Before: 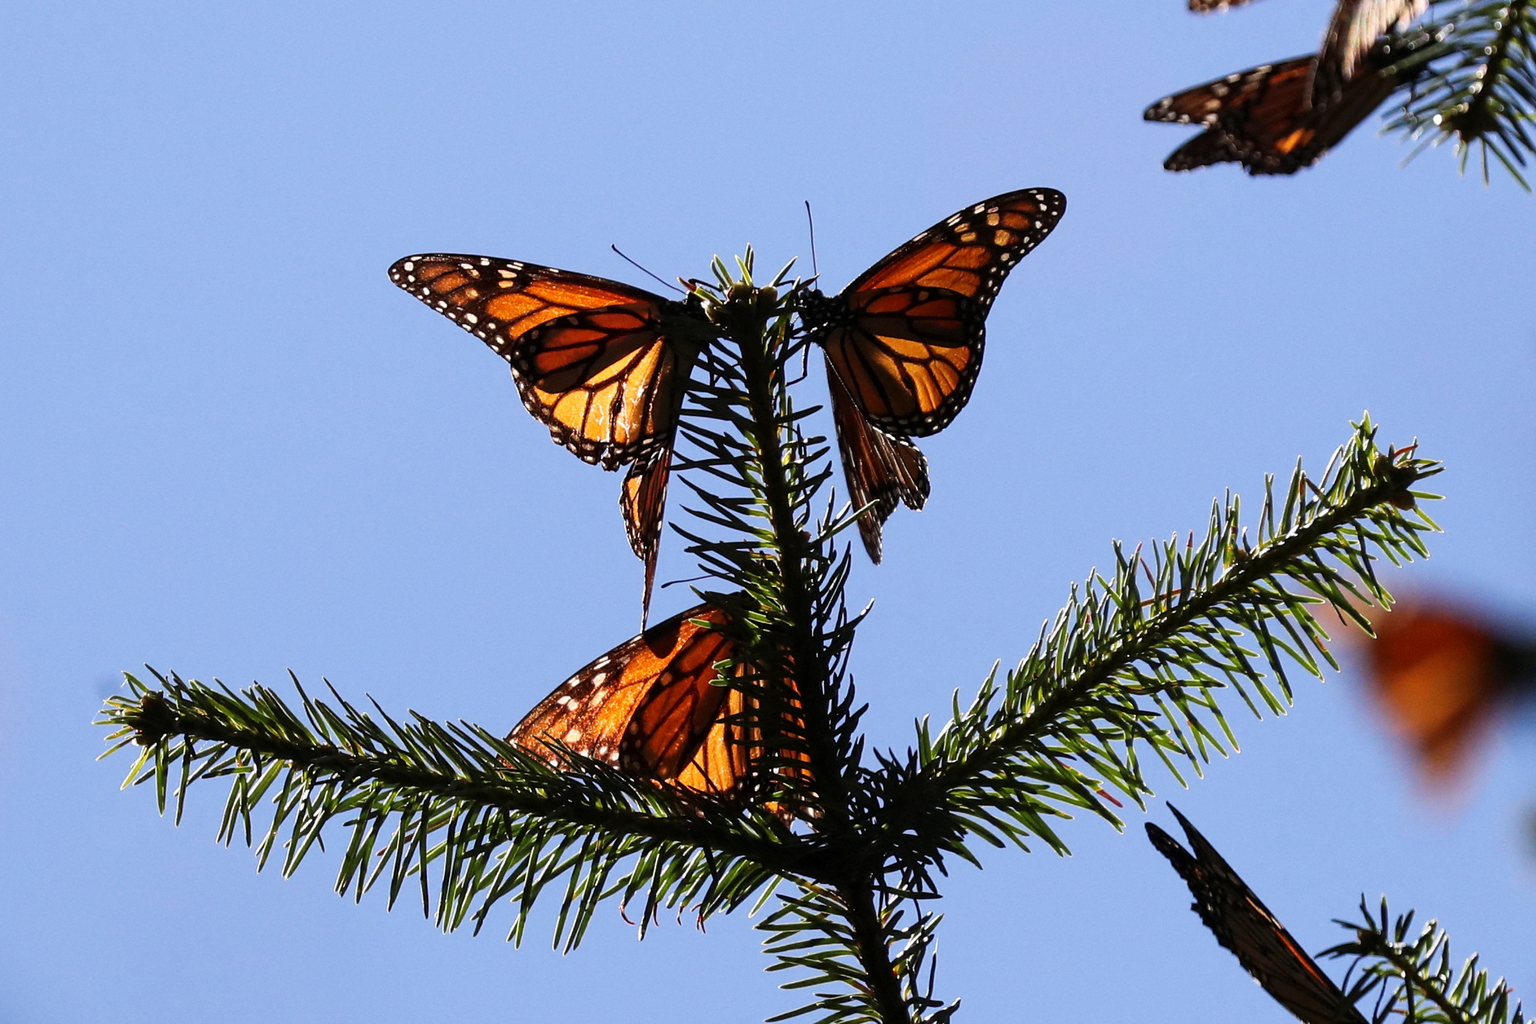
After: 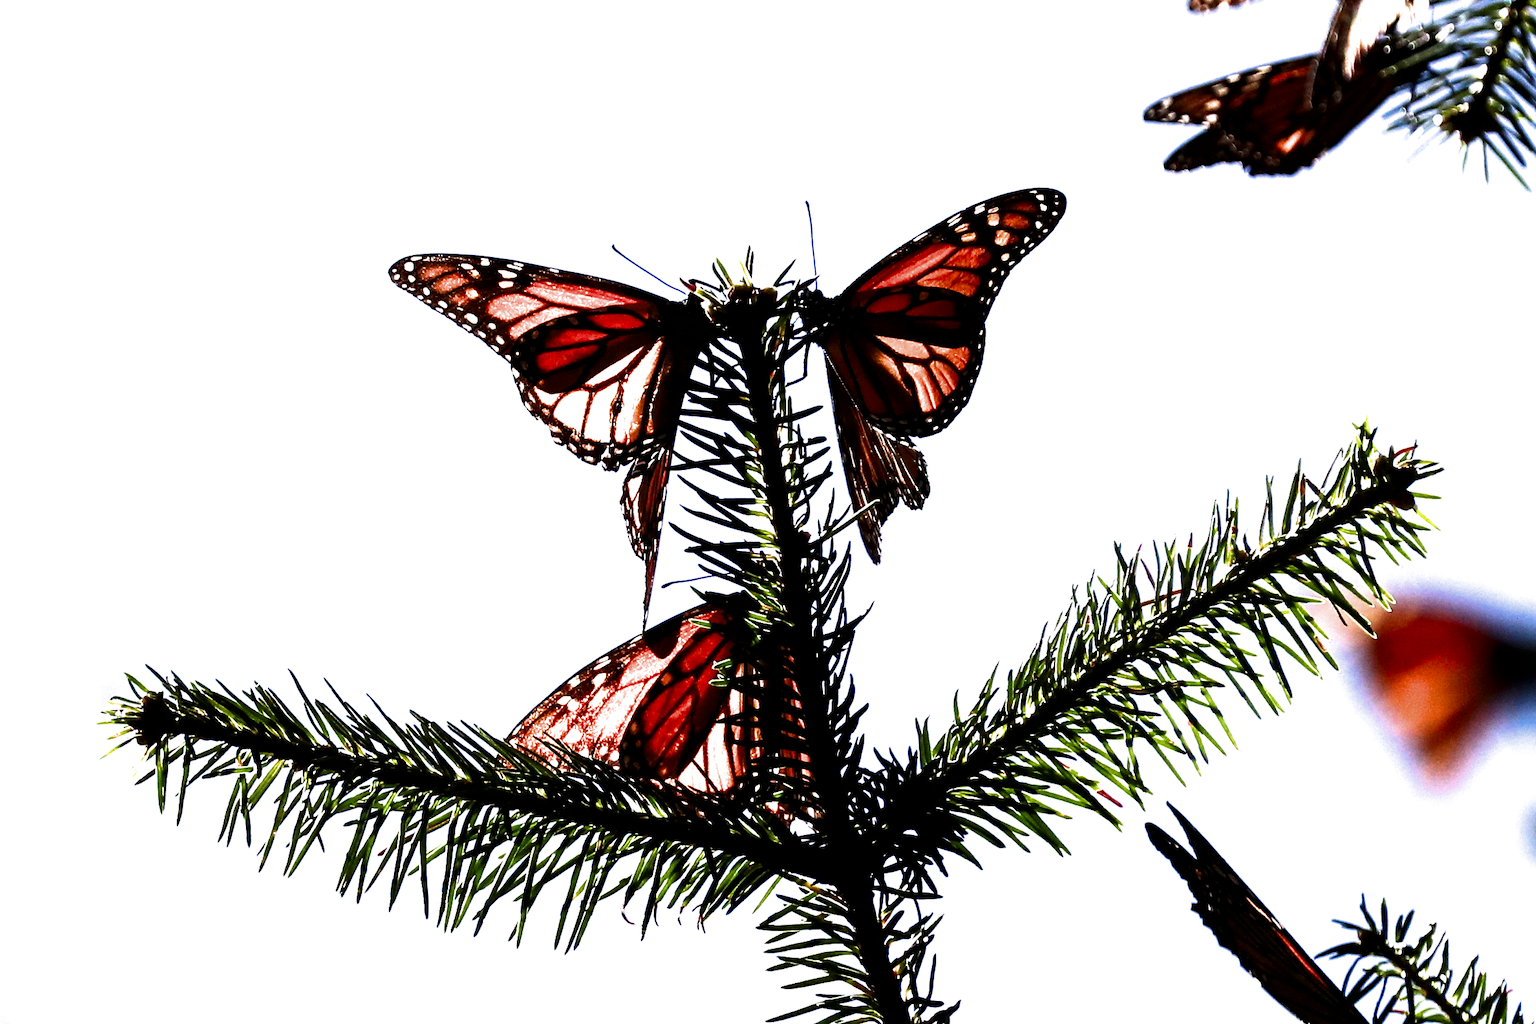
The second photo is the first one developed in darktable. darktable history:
exposure: exposure 1.223 EV, compensate exposure bias true, compensate highlight preservation false
contrast brightness saturation: brightness -0.213, saturation 0.085
filmic rgb: black relative exposure -8.31 EV, white relative exposure 2.2 EV, target white luminance 99.959%, hardness 7.14, latitude 75.62%, contrast 1.318, highlights saturation mix -2.53%, shadows ↔ highlights balance 30.61%
